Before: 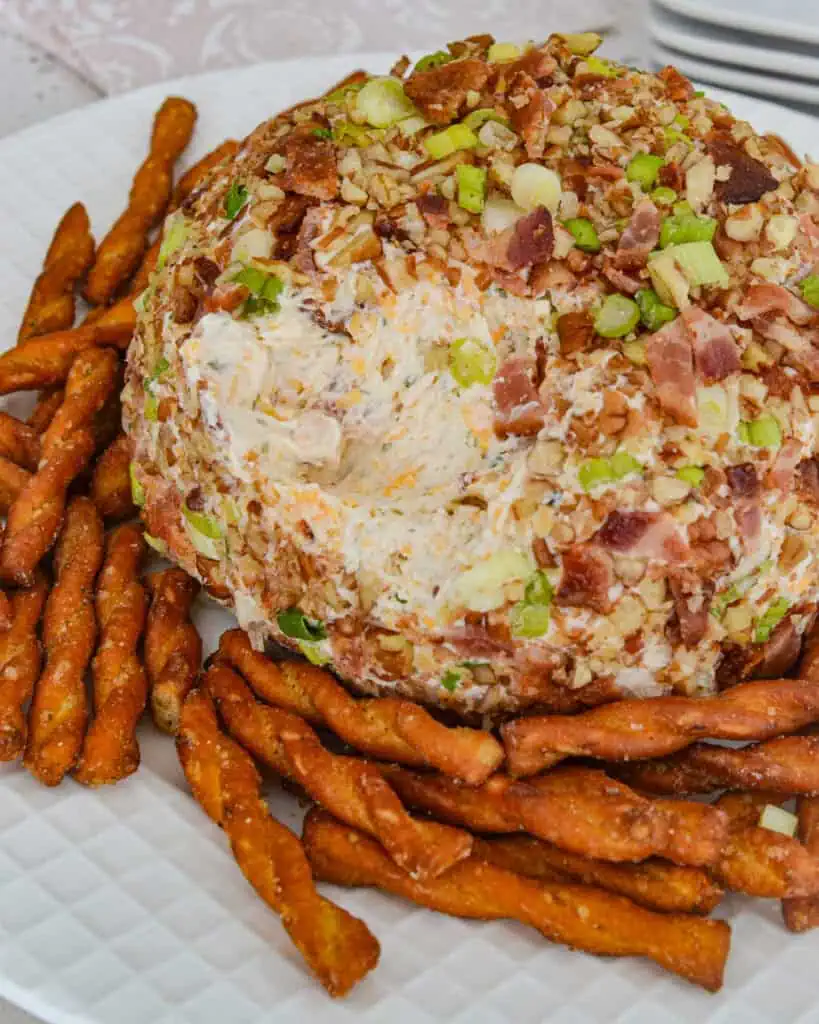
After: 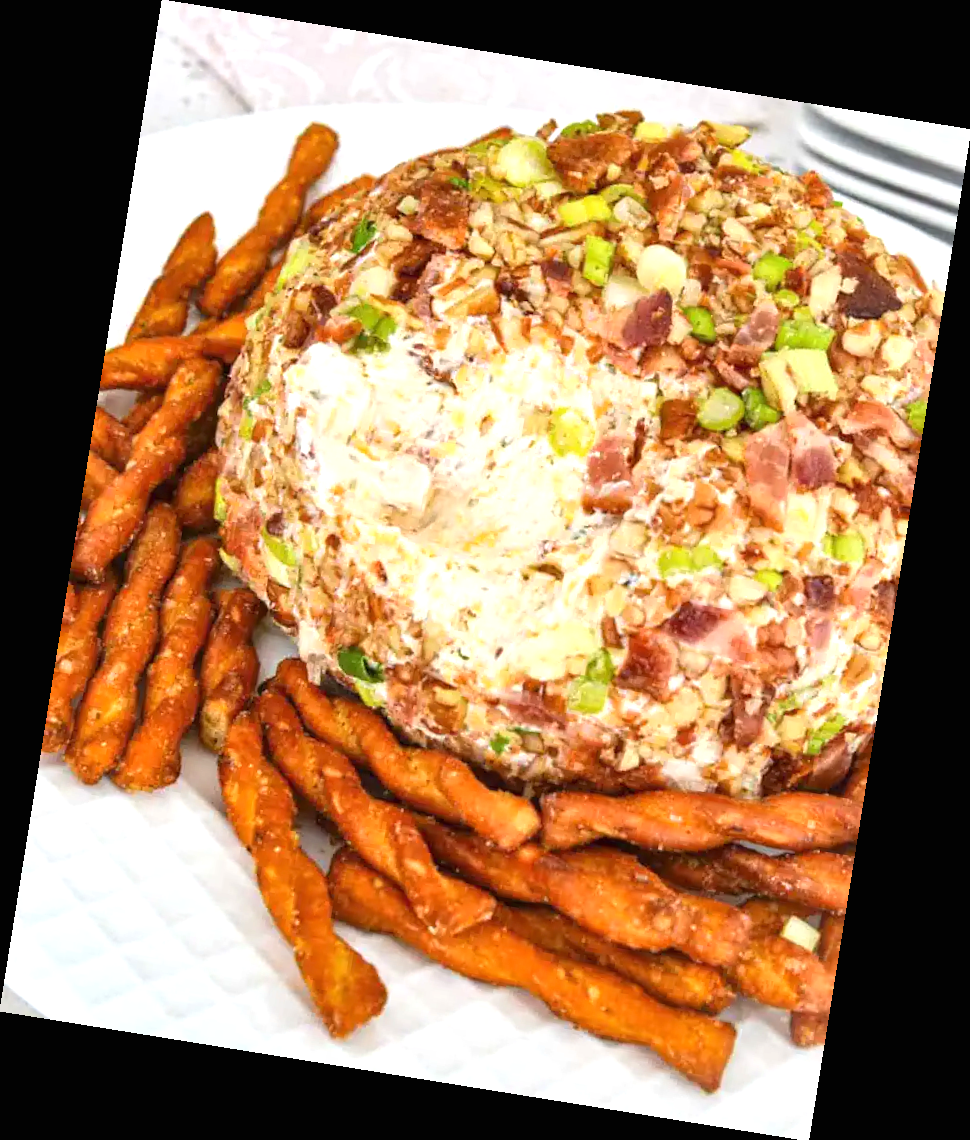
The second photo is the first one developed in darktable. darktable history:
rotate and perspective: rotation 9.12°, automatic cropping off
exposure: black level correction 0, exposure 0.95 EV, compensate exposure bias true, compensate highlight preservation false
